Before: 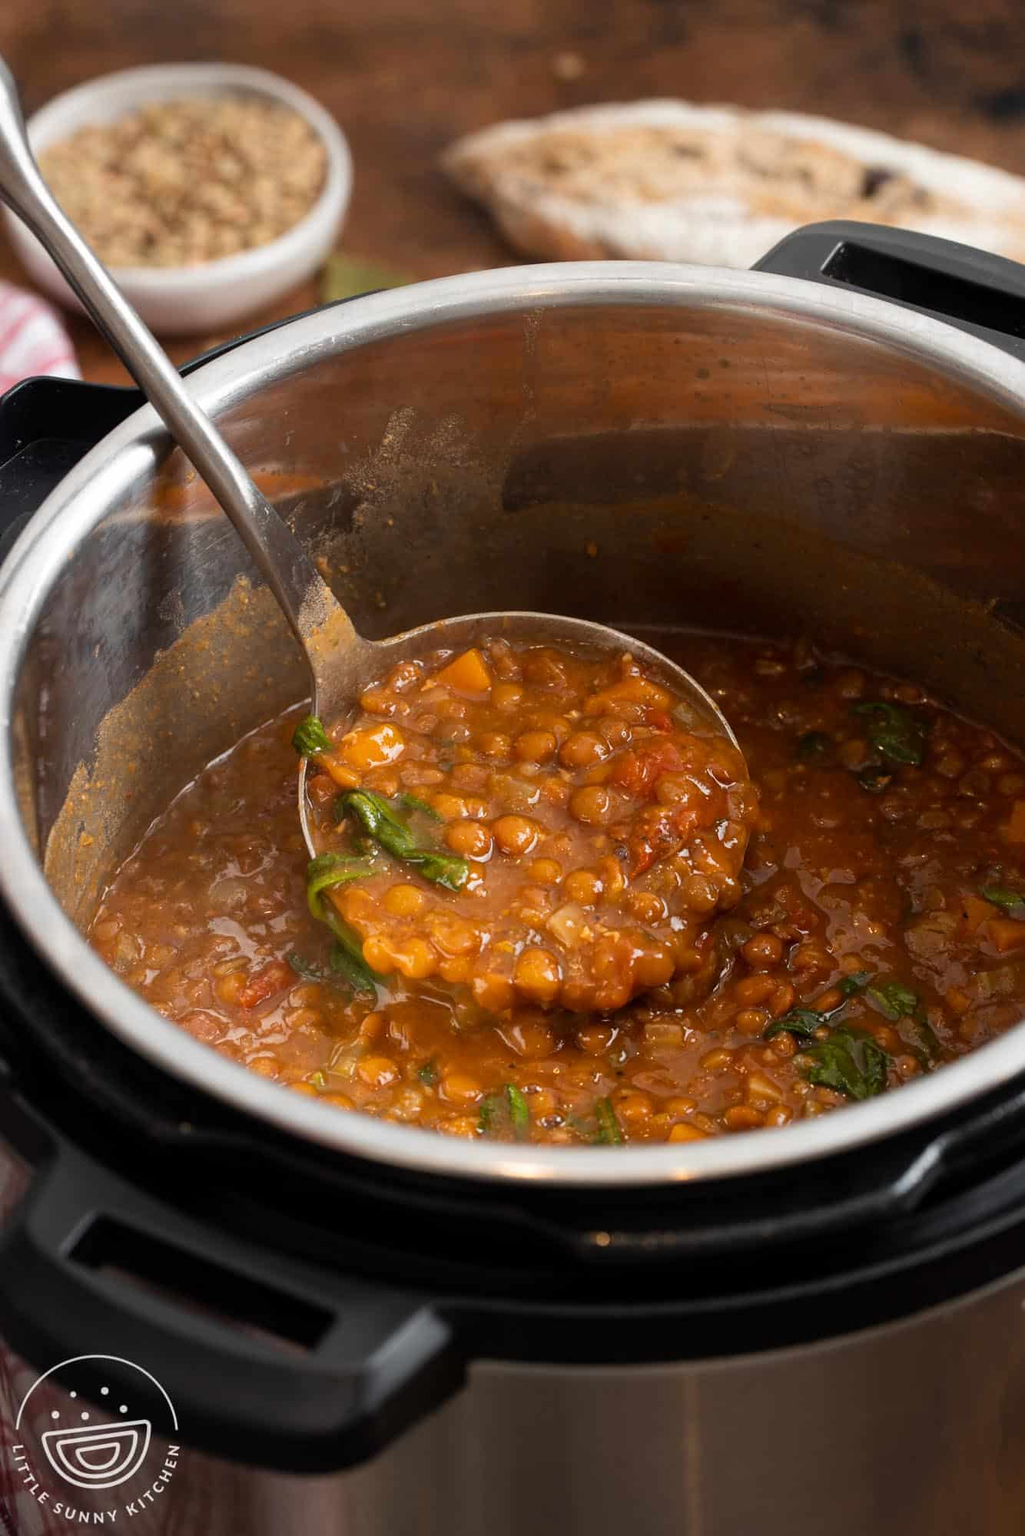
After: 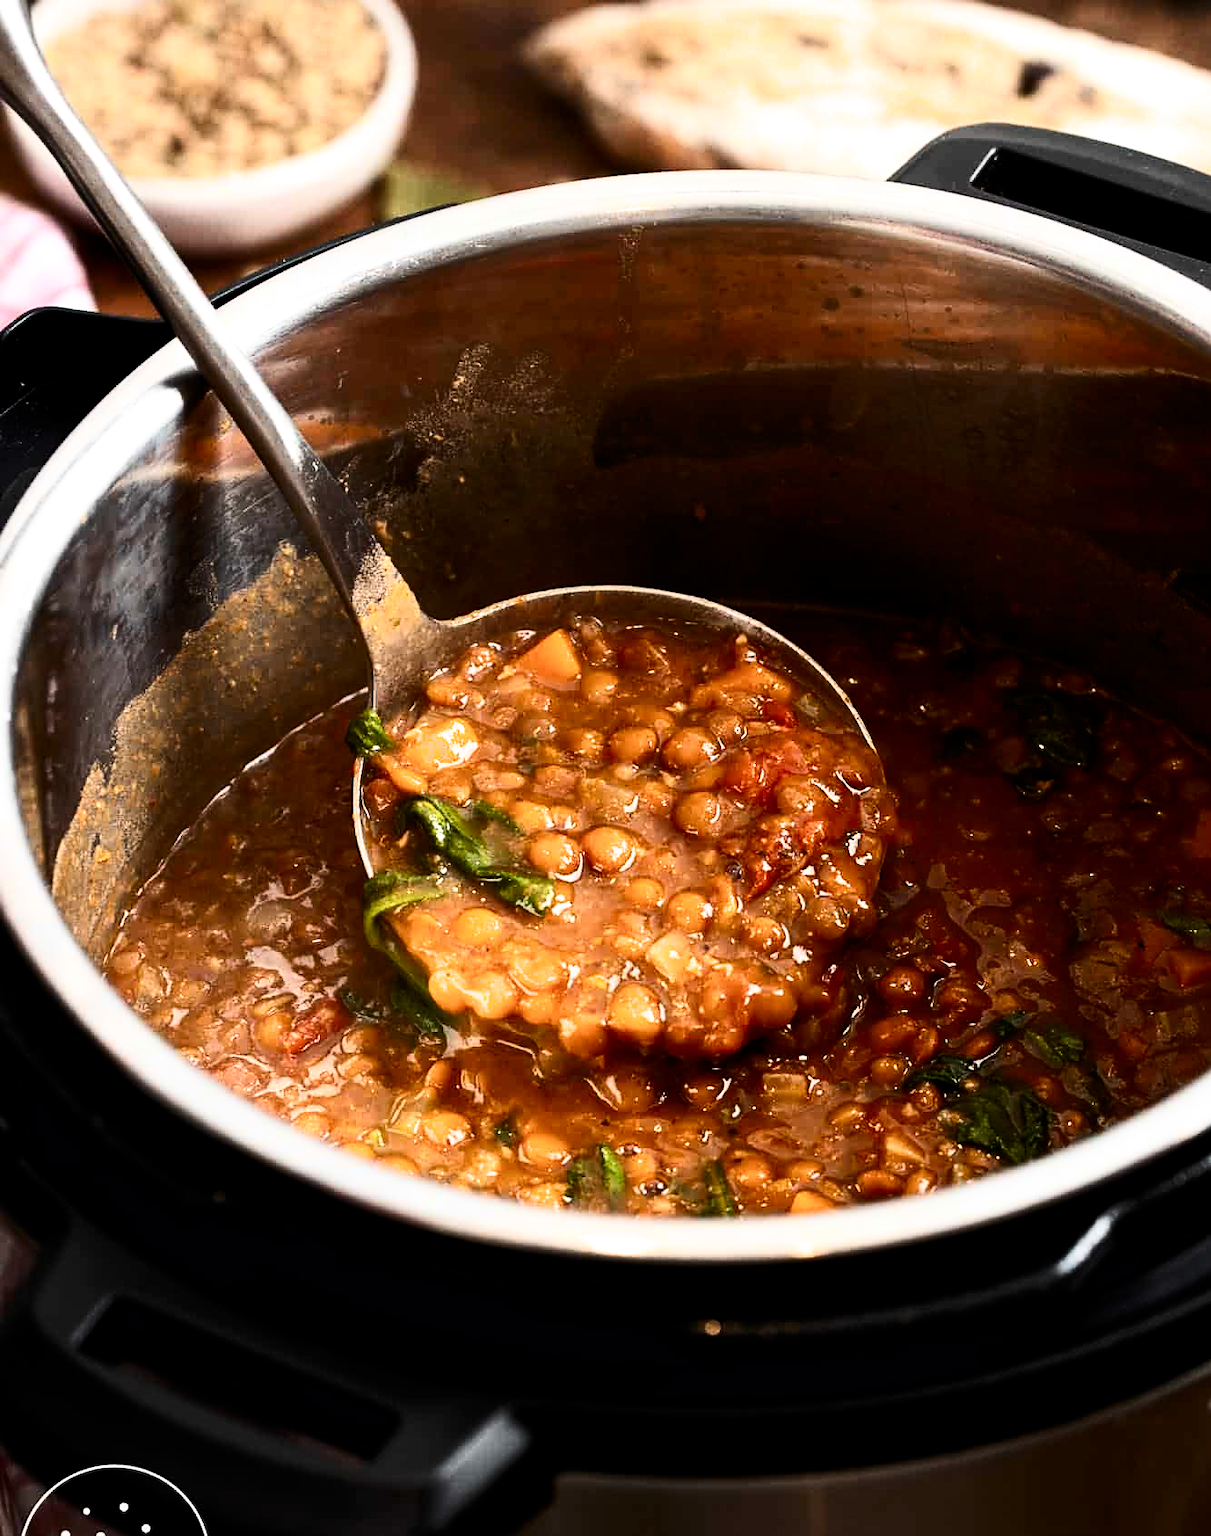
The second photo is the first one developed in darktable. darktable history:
contrast brightness saturation: contrast 0.396, brightness 0.1, saturation 0.206
crop: top 7.61%, bottom 7.796%
filmic rgb: black relative exposure -8.18 EV, white relative exposure 2.2 EV, threshold 5.99 EV, target white luminance 99.985%, hardness 7.05, latitude 74.32%, contrast 1.319, highlights saturation mix -2.2%, shadows ↔ highlights balance 30.63%, color science v6 (2022), enable highlight reconstruction true
sharpen: amount 0.207
